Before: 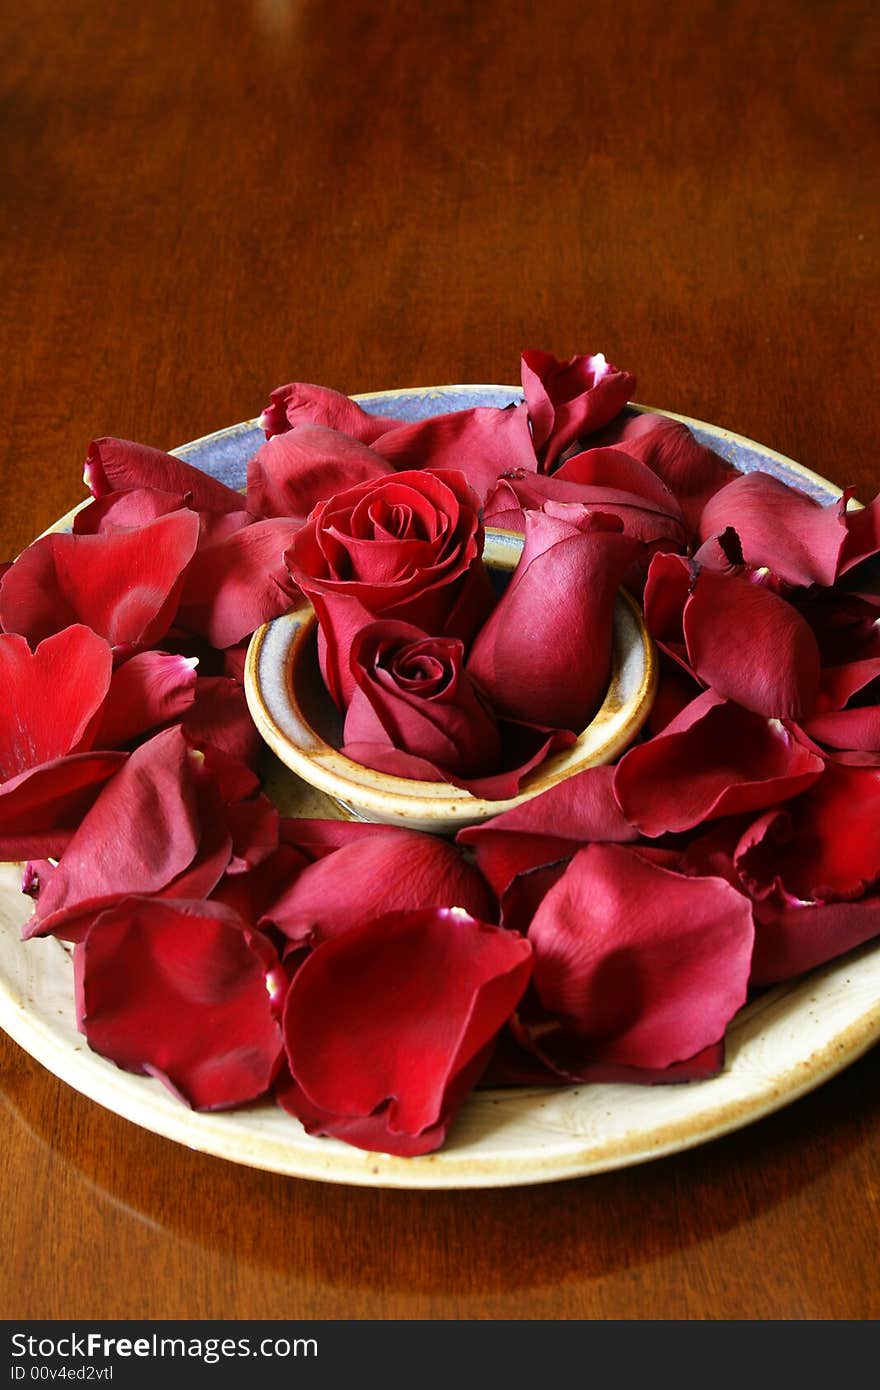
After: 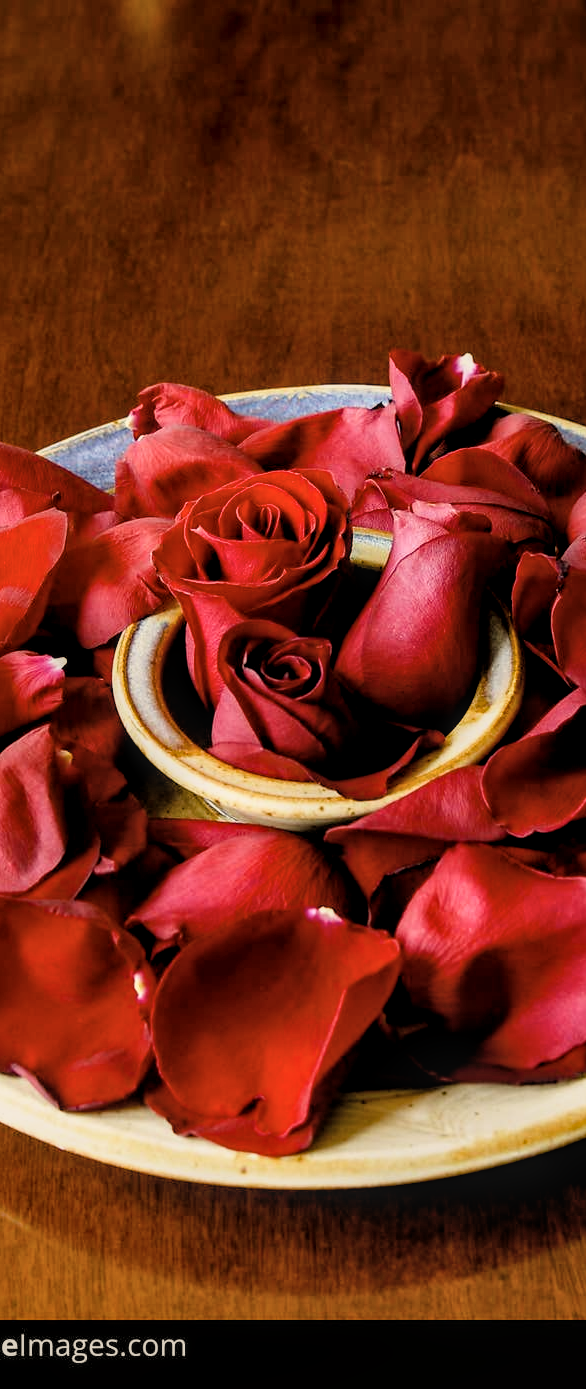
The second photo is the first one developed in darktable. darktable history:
color calibration: output R [1.063, -0.012, -0.003, 0], output G [0, 1.022, 0.021, 0], output B [-0.079, 0.047, 1, 0], x 0.335, y 0.349, temperature 5467.33 K
color balance rgb: linear chroma grading › shadows 31.795%, linear chroma grading › global chroma -2.294%, linear chroma grading › mid-tones 4.328%, perceptual saturation grading › global saturation 0.511%, saturation formula JzAzBz (2021)
filmic rgb: black relative exposure -3.95 EV, white relative exposure 3.16 EV, hardness 2.87
local contrast: on, module defaults
crop and rotate: left 15.114%, right 18.246%
contrast brightness saturation: saturation -0.067
